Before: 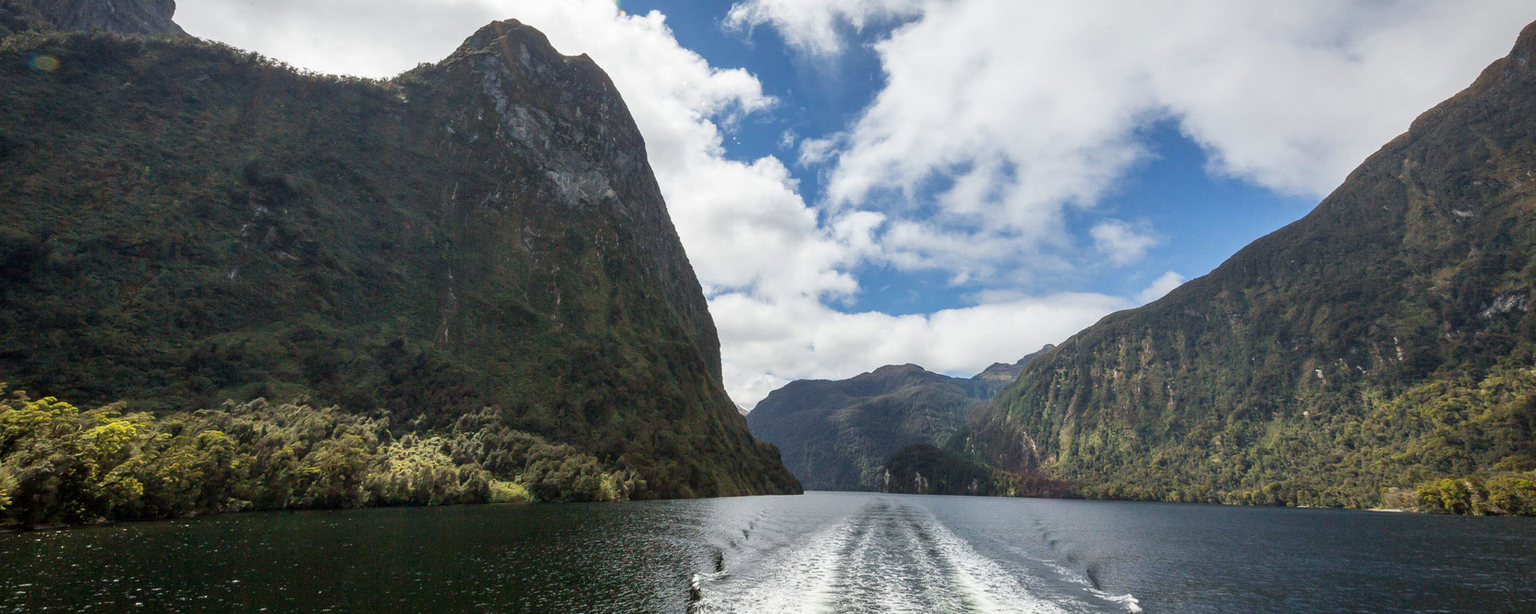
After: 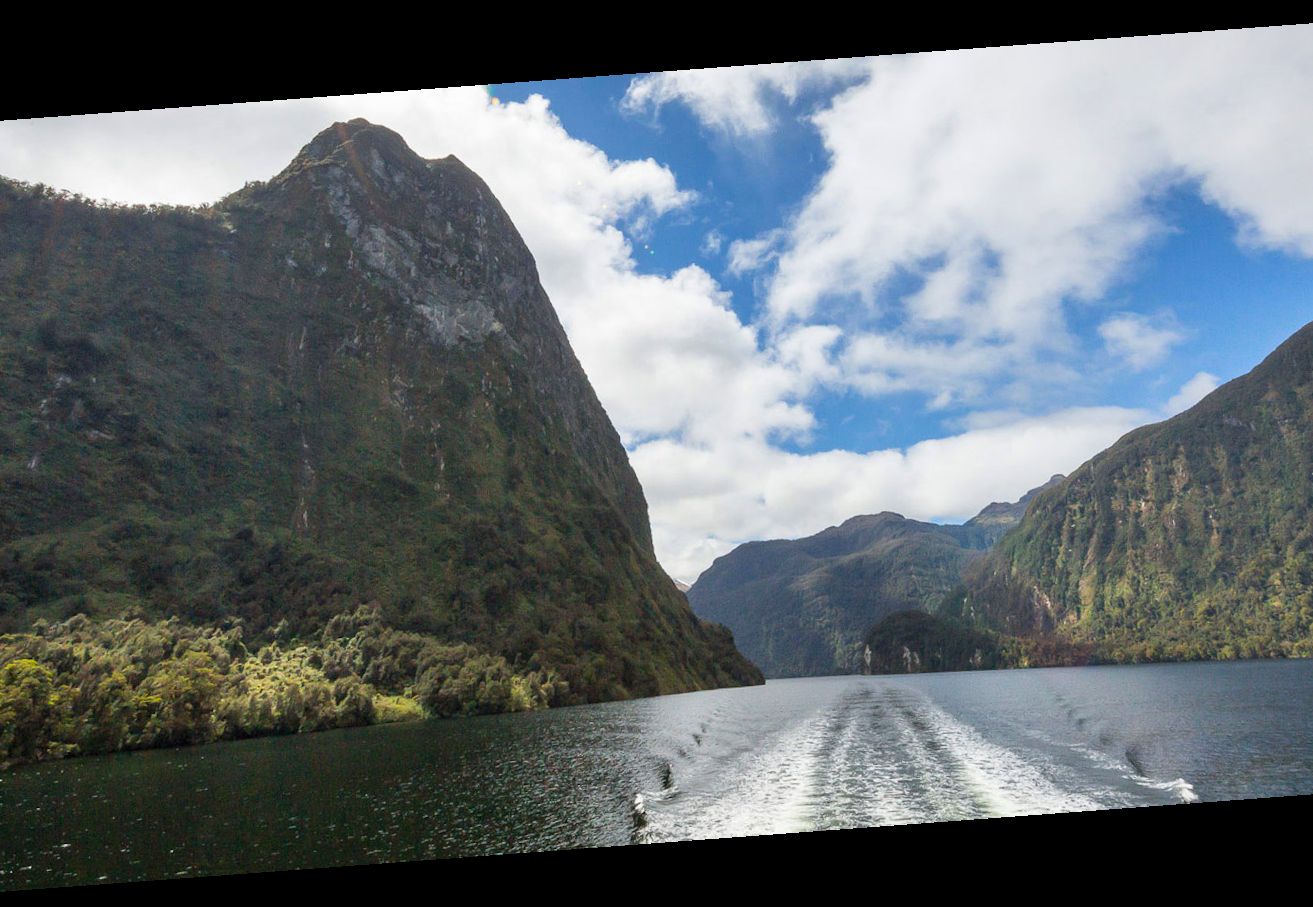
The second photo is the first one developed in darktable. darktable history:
rotate and perspective: rotation -4.25°, automatic cropping off
vibrance: on, module defaults
crop and rotate: left 14.385%, right 18.948%
contrast brightness saturation: contrast 0.03, brightness 0.06, saturation 0.13
